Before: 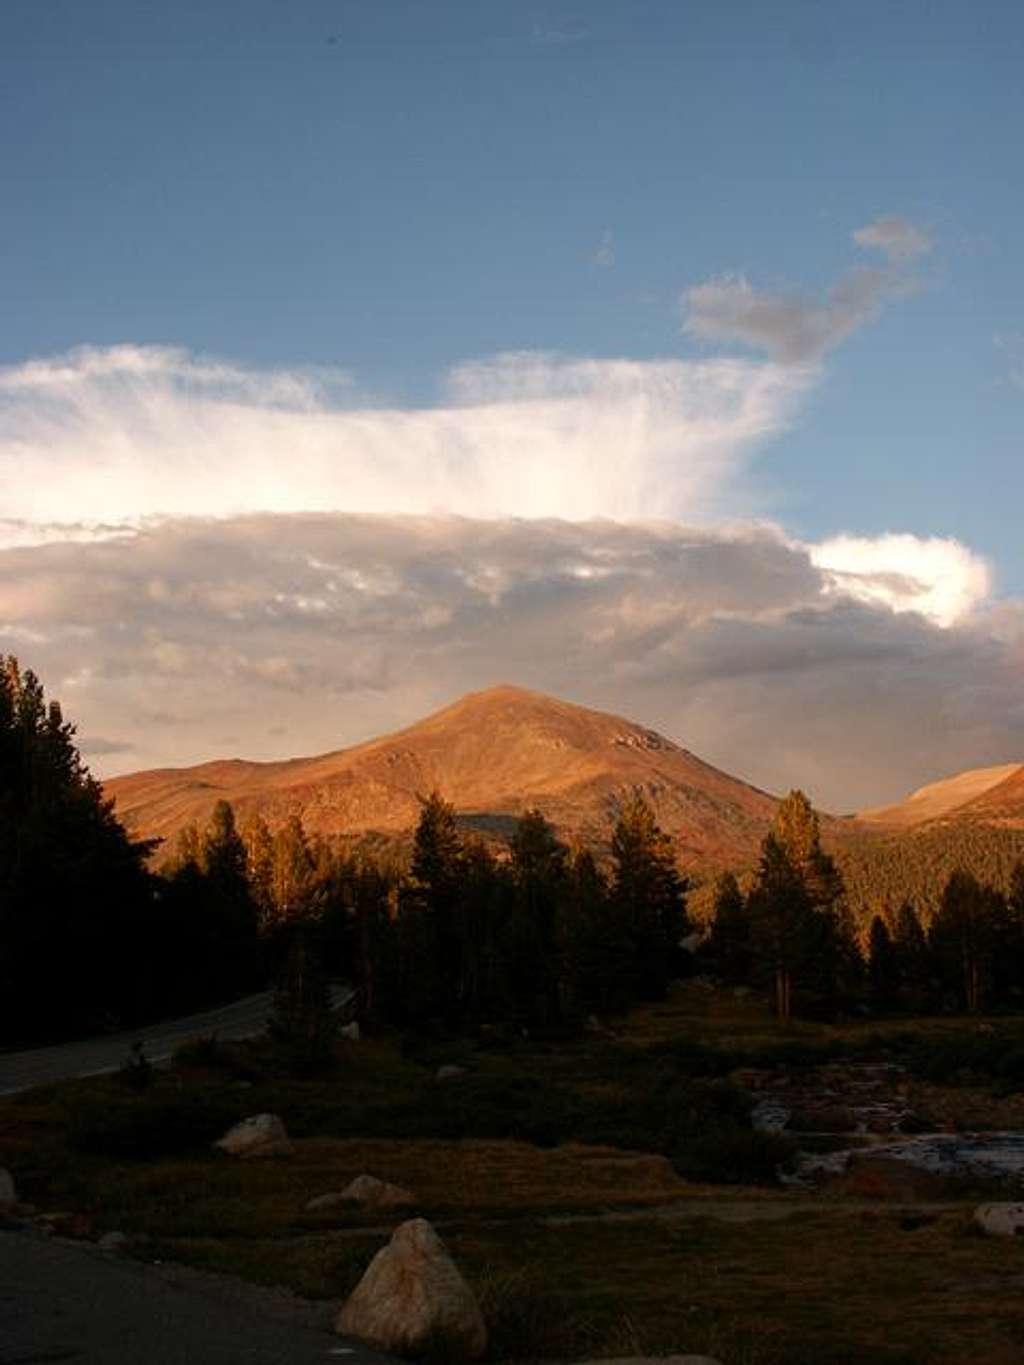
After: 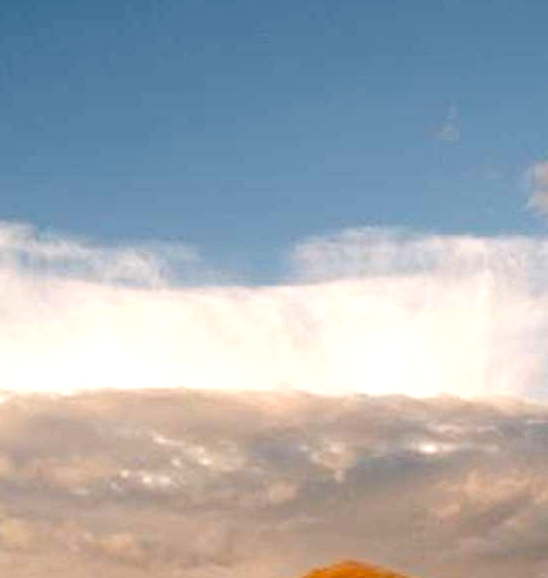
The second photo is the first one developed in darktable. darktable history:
exposure: black level correction 0.055, exposure -0.034 EV, compensate exposure bias true, compensate highlight preservation false
crop: left 15.206%, top 9.111%, right 31.214%, bottom 48.506%
tone equalizer: -8 EV -0.42 EV, -7 EV -0.407 EV, -6 EV -0.368 EV, -5 EV -0.217 EV, -3 EV 0.209 EV, -2 EV 0.357 EV, -1 EV 0.385 EV, +0 EV 0.388 EV
